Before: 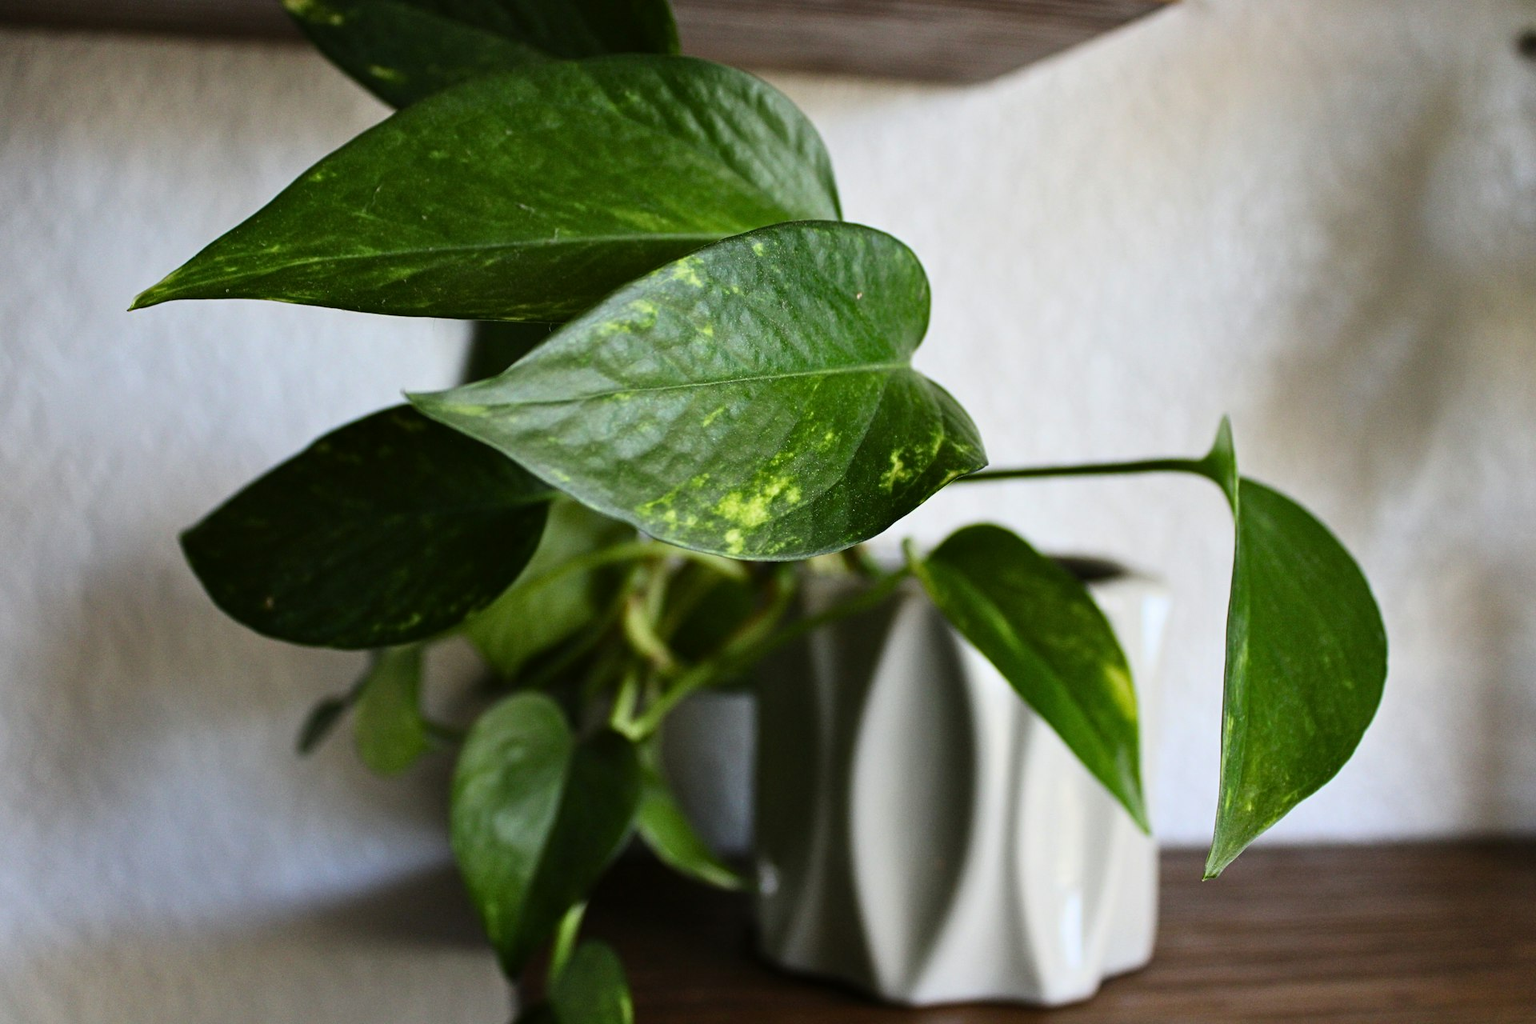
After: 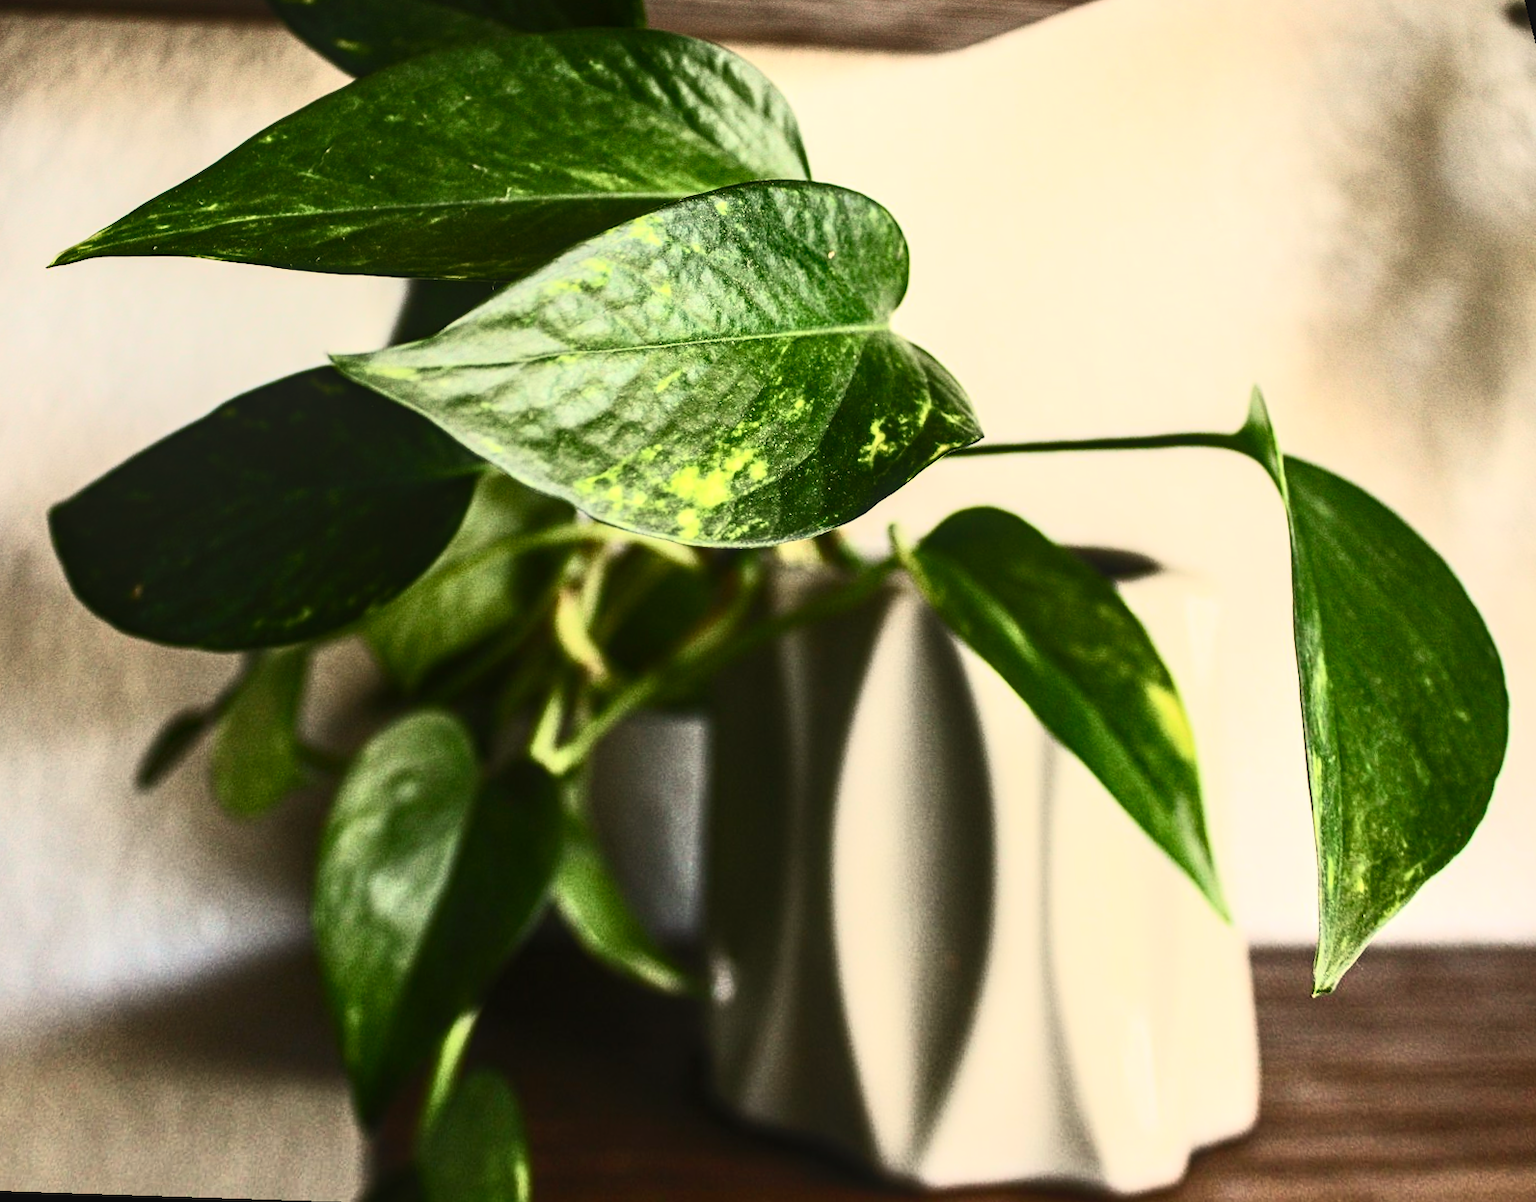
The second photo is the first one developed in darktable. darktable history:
color calibration: x 0.355, y 0.367, temperature 4700.38 K
local contrast: on, module defaults
white balance: red 1.123, blue 0.83
rotate and perspective: rotation 0.72°, lens shift (vertical) -0.352, lens shift (horizontal) -0.051, crop left 0.152, crop right 0.859, crop top 0.019, crop bottom 0.964
contrast brightness saturation: contrast 0.62, brightness 0.34, saturation 0.14
